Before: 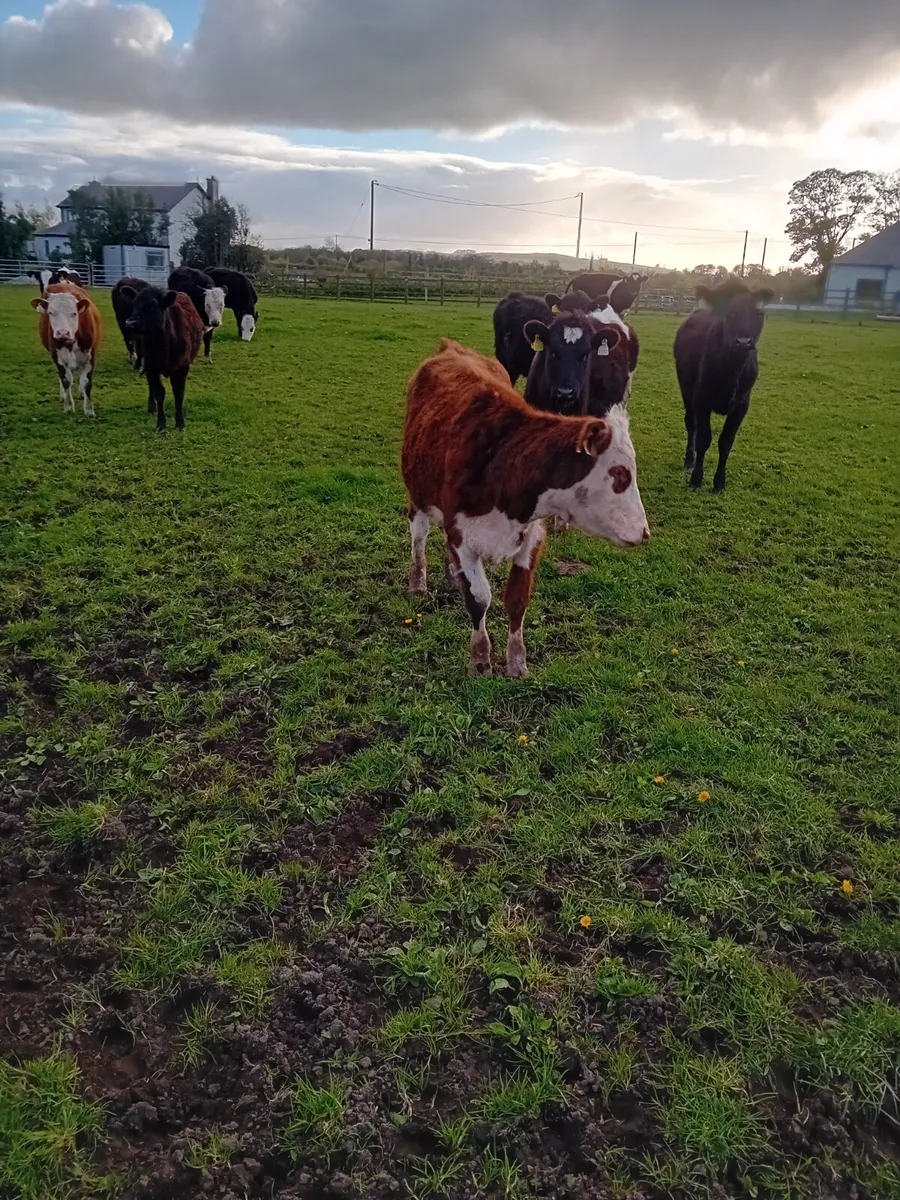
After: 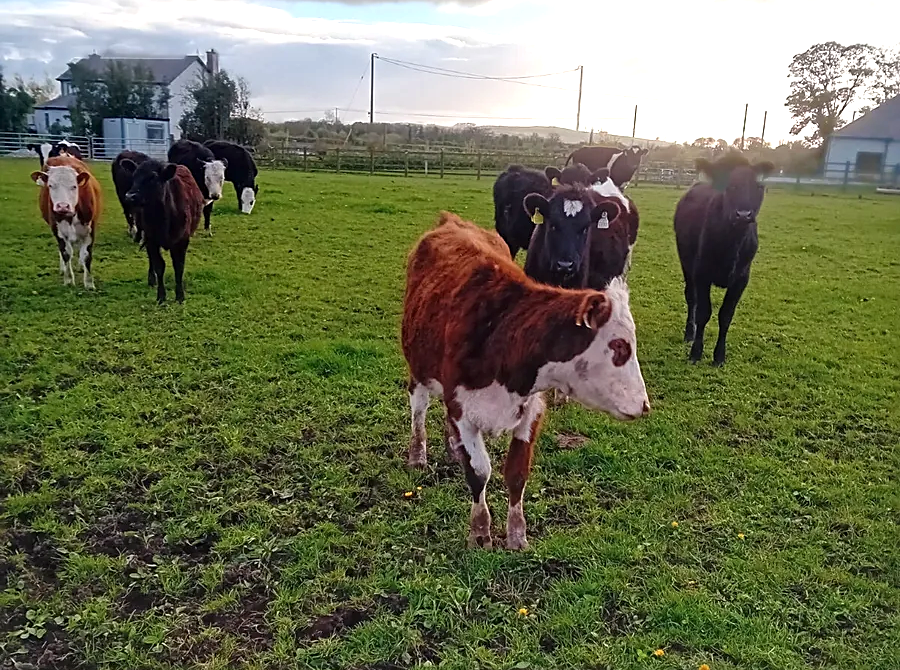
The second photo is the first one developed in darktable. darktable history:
crop and rotate: top 10.61%, bottom 33.484%
exposure: exposure 0.605 EV, compensate exposure bias true, compensate highlight preservation false
sharpen: radius 1.834, amount 0.391, threshold 1.683
